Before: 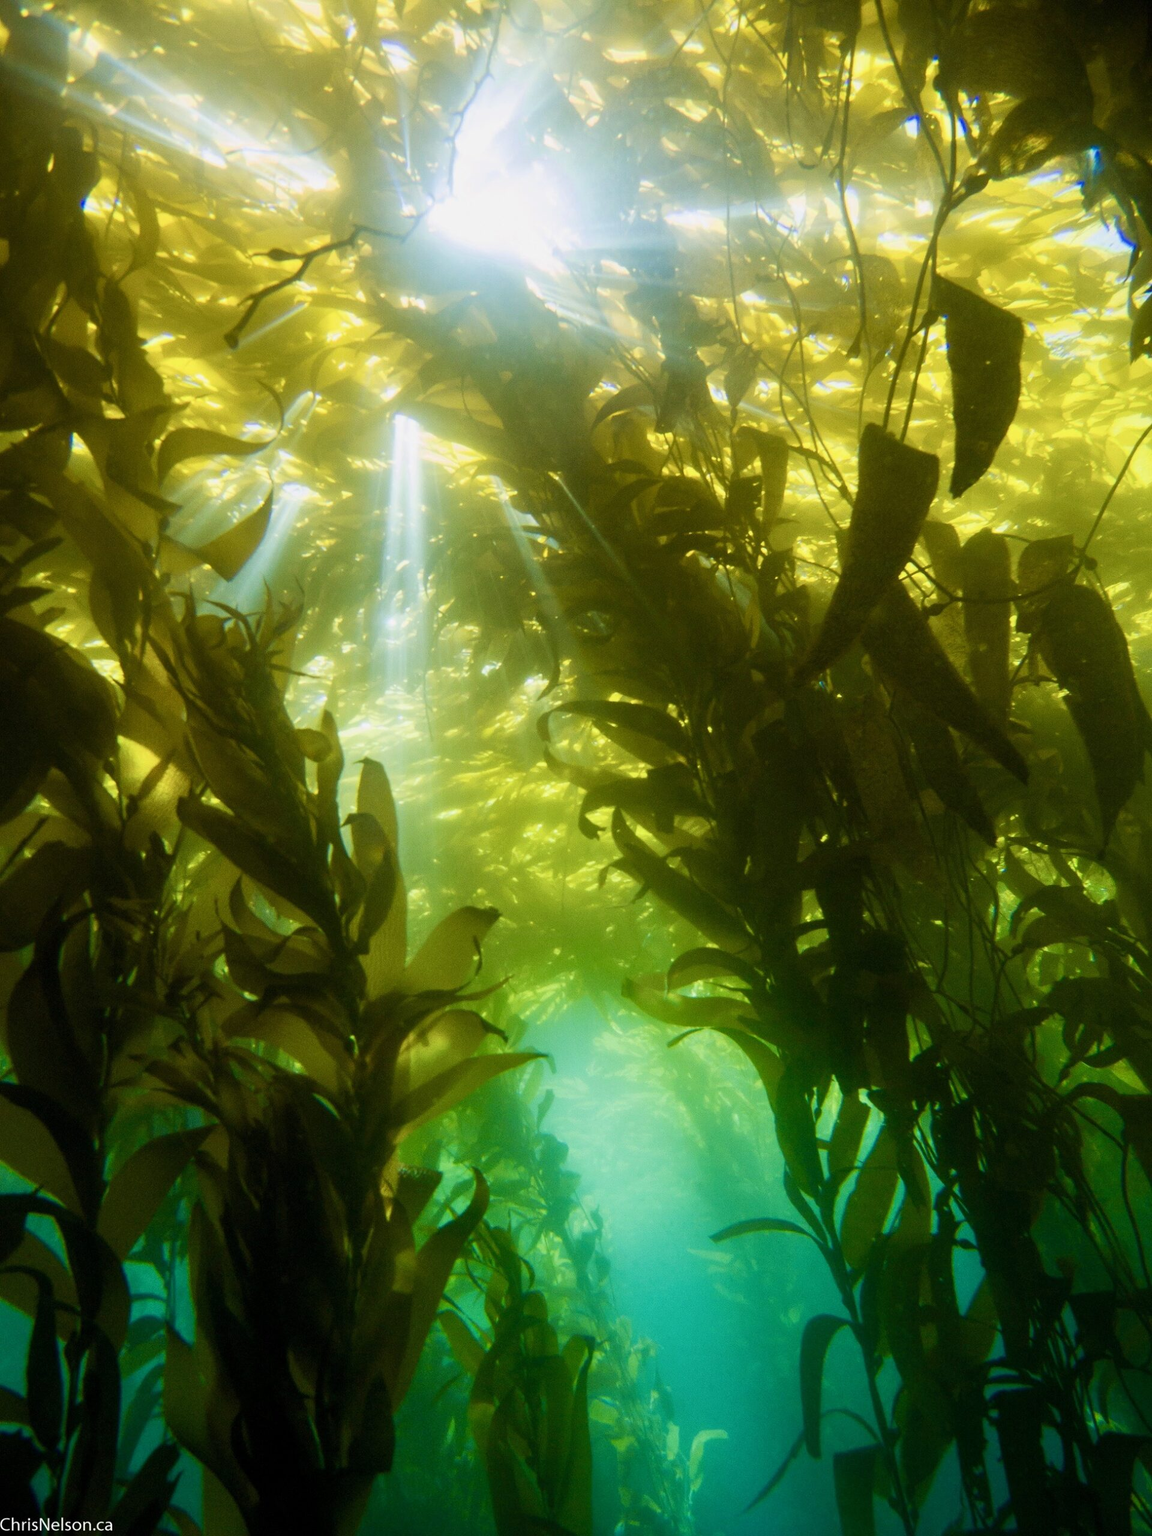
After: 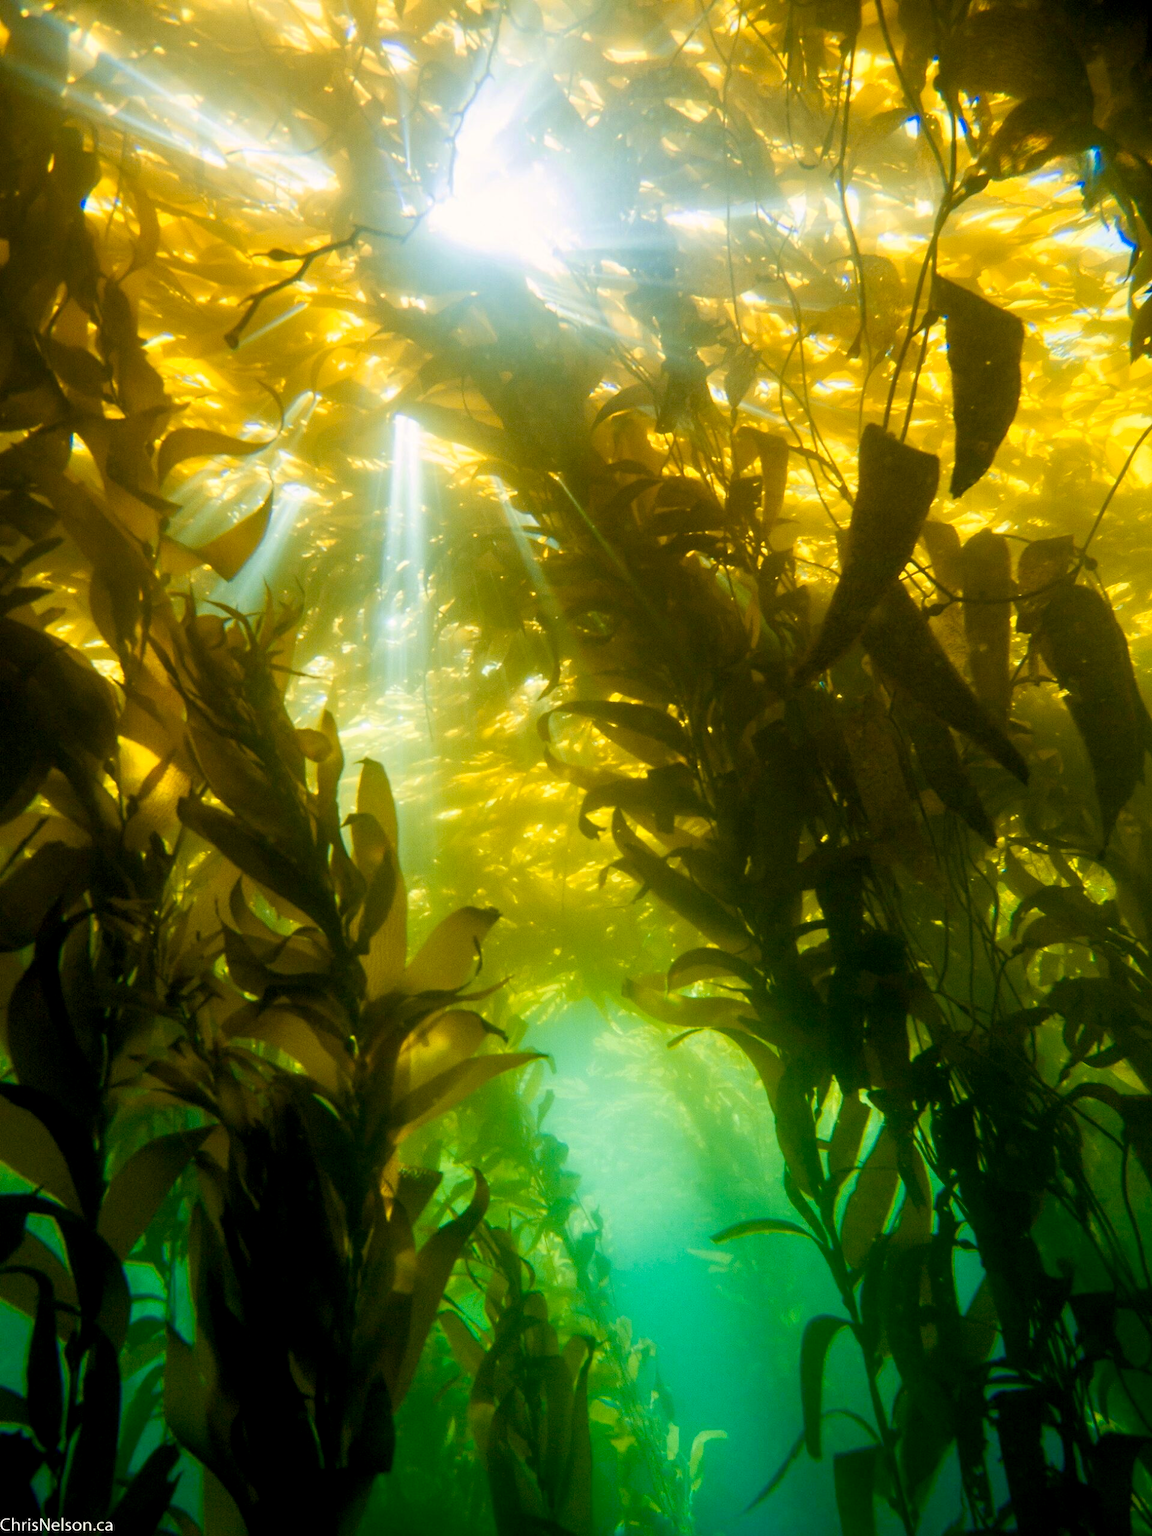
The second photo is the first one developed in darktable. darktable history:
exposure: exposure 0.126 EV, compensate highlight preservation false
color calibration: x 0.341, y 0.355, temperature 5179.35 K
color zones: curves: ch1 [(0.235, 0.558) (0.75, 0.5)]; ch2 [(0.25, 0.462) (0.749, 0.457)]
